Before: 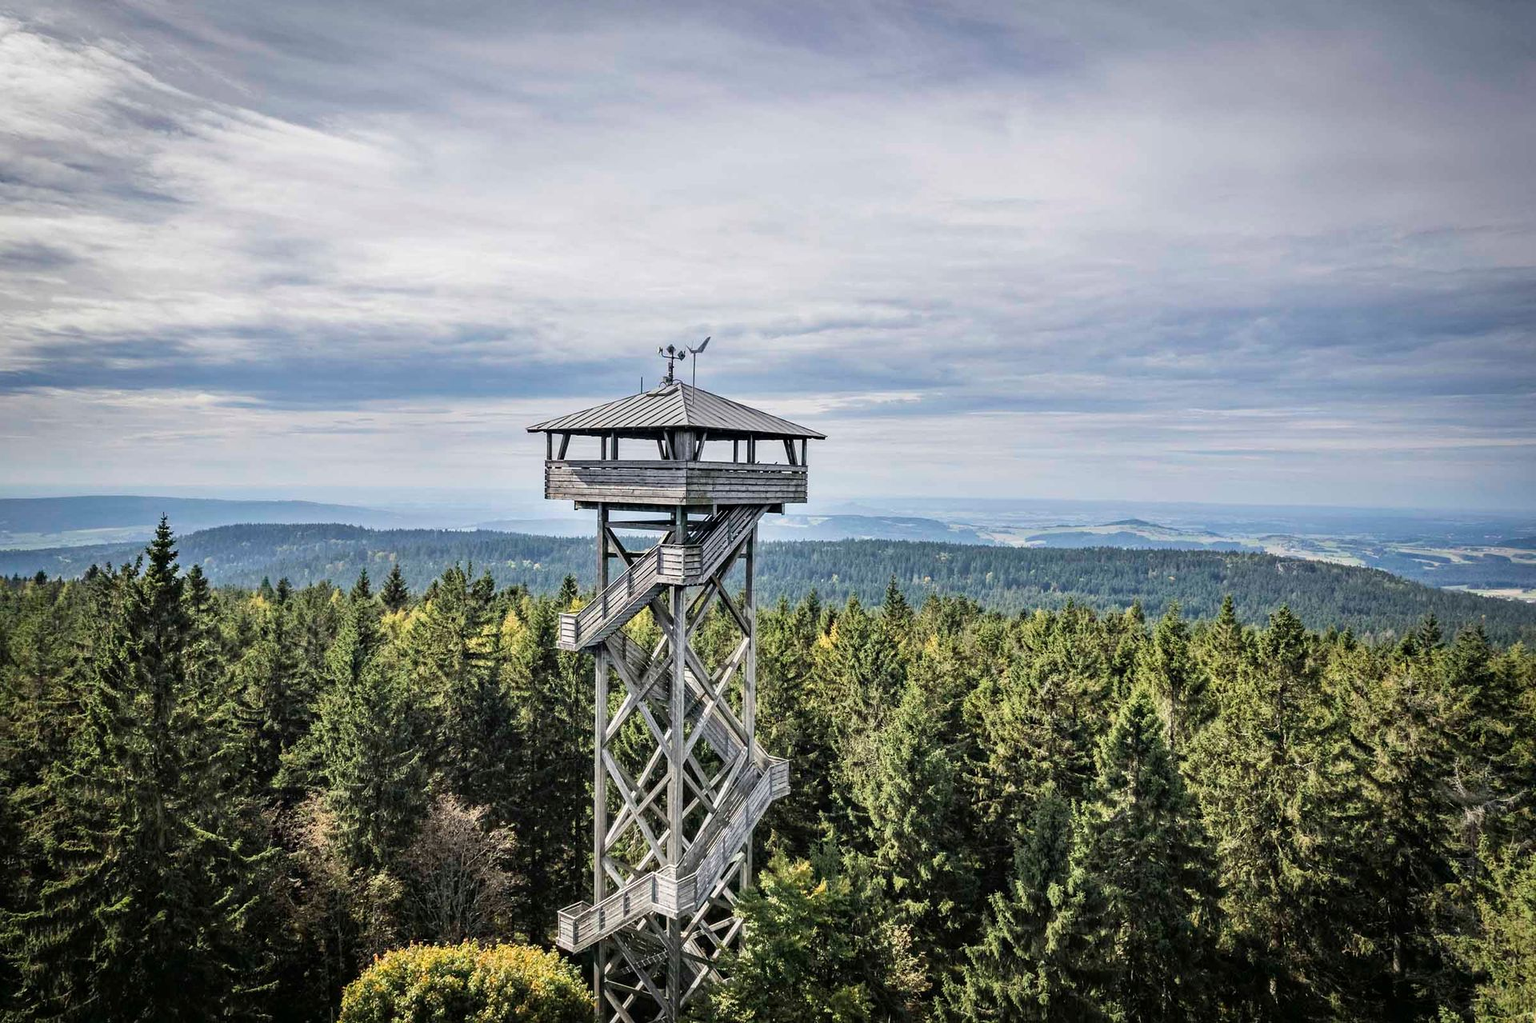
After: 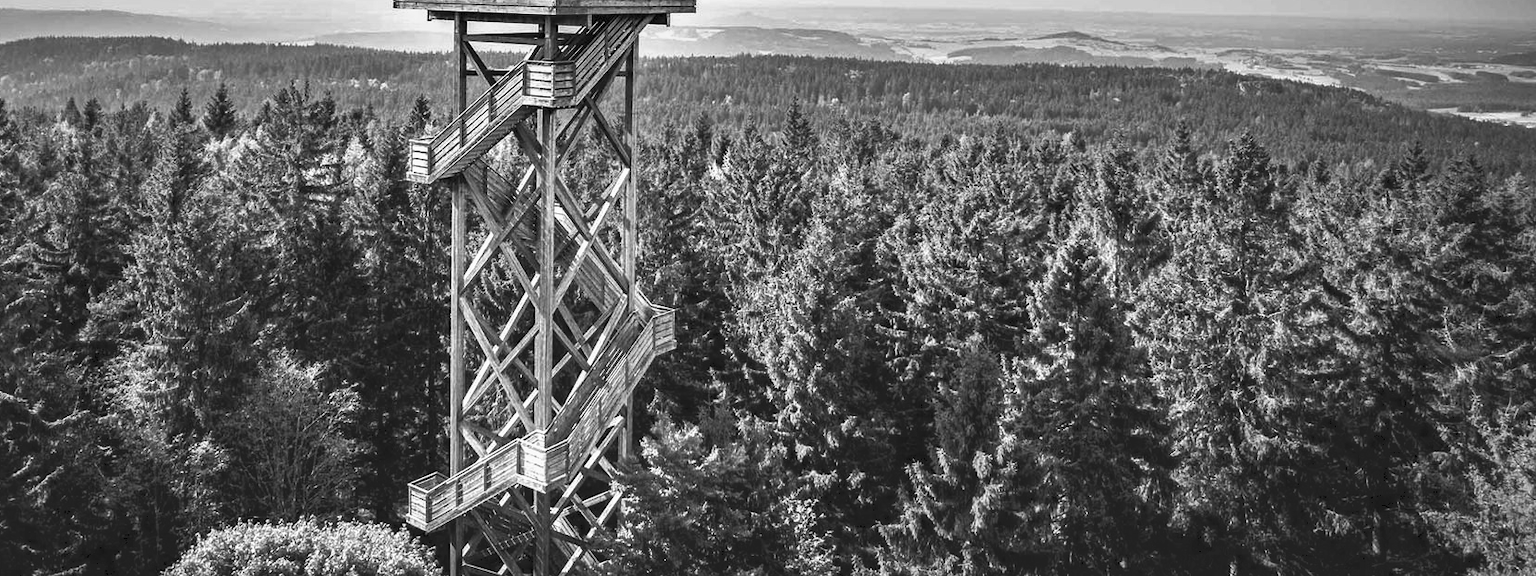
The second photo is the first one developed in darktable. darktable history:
tone curve: curves: ch0 [(0, 0.081) (0.483, 0.453) (0.881, 0.992)]
shadows and highlights: shadows 29.61, highlights -30.47, low approximation 0.01, soften with gaussian
monochrome: a 32, b 64, size 2.3
crop and rotate: left 13.306%, top 48.129%, bottom 2.928%
rgb levels: preserve colors max RGB
